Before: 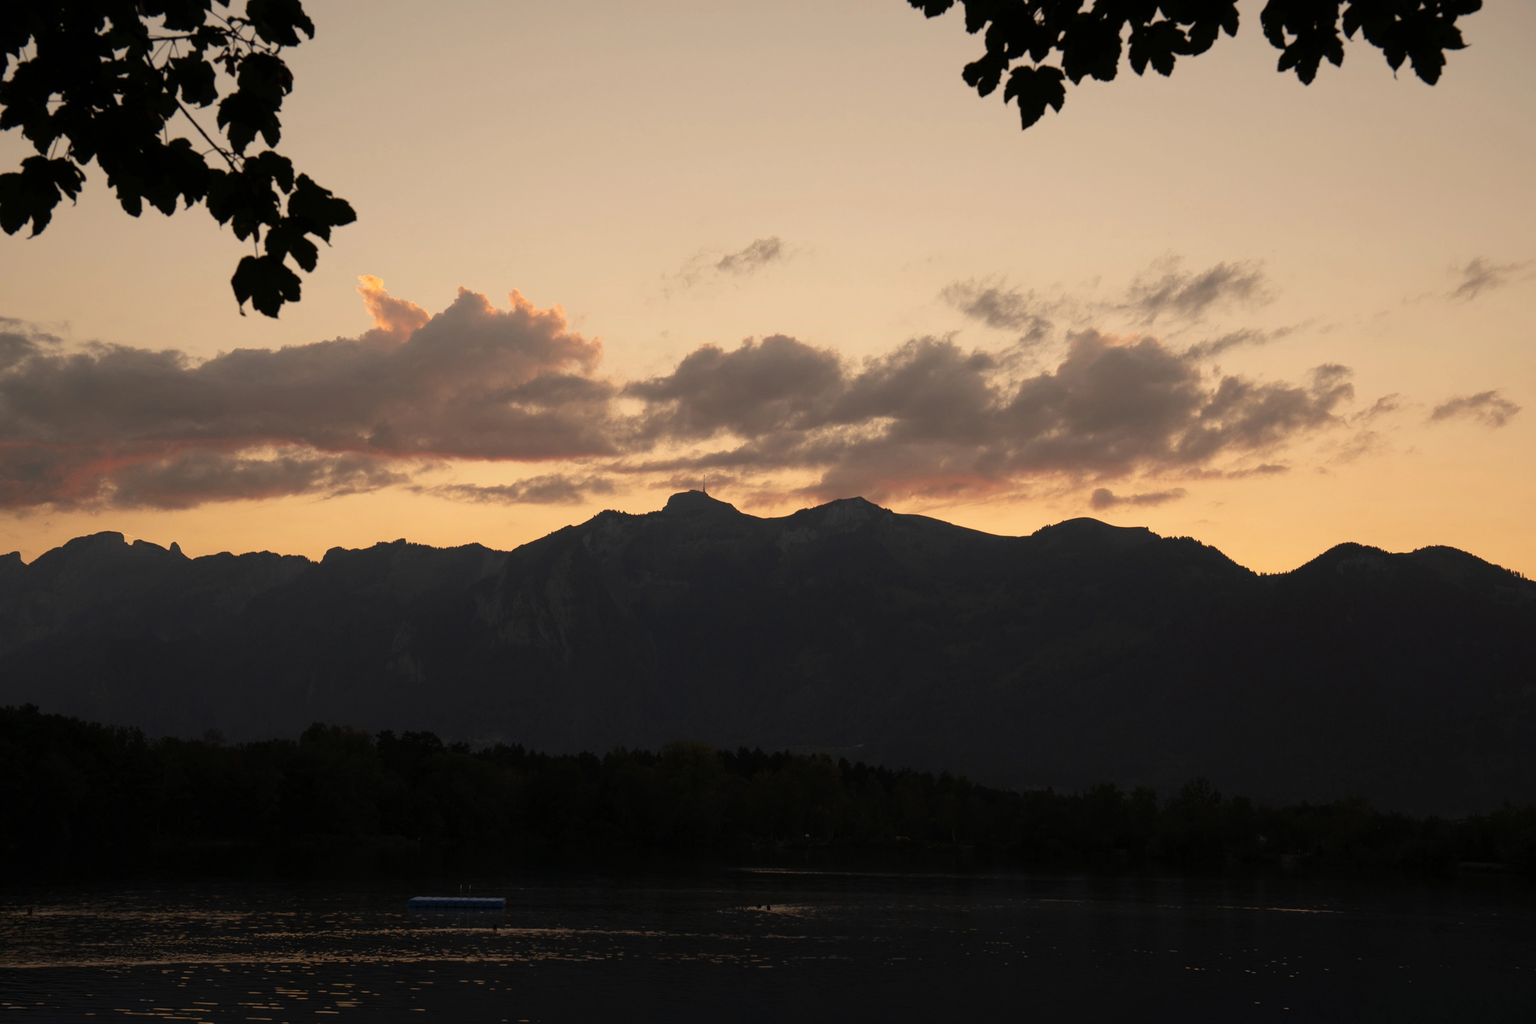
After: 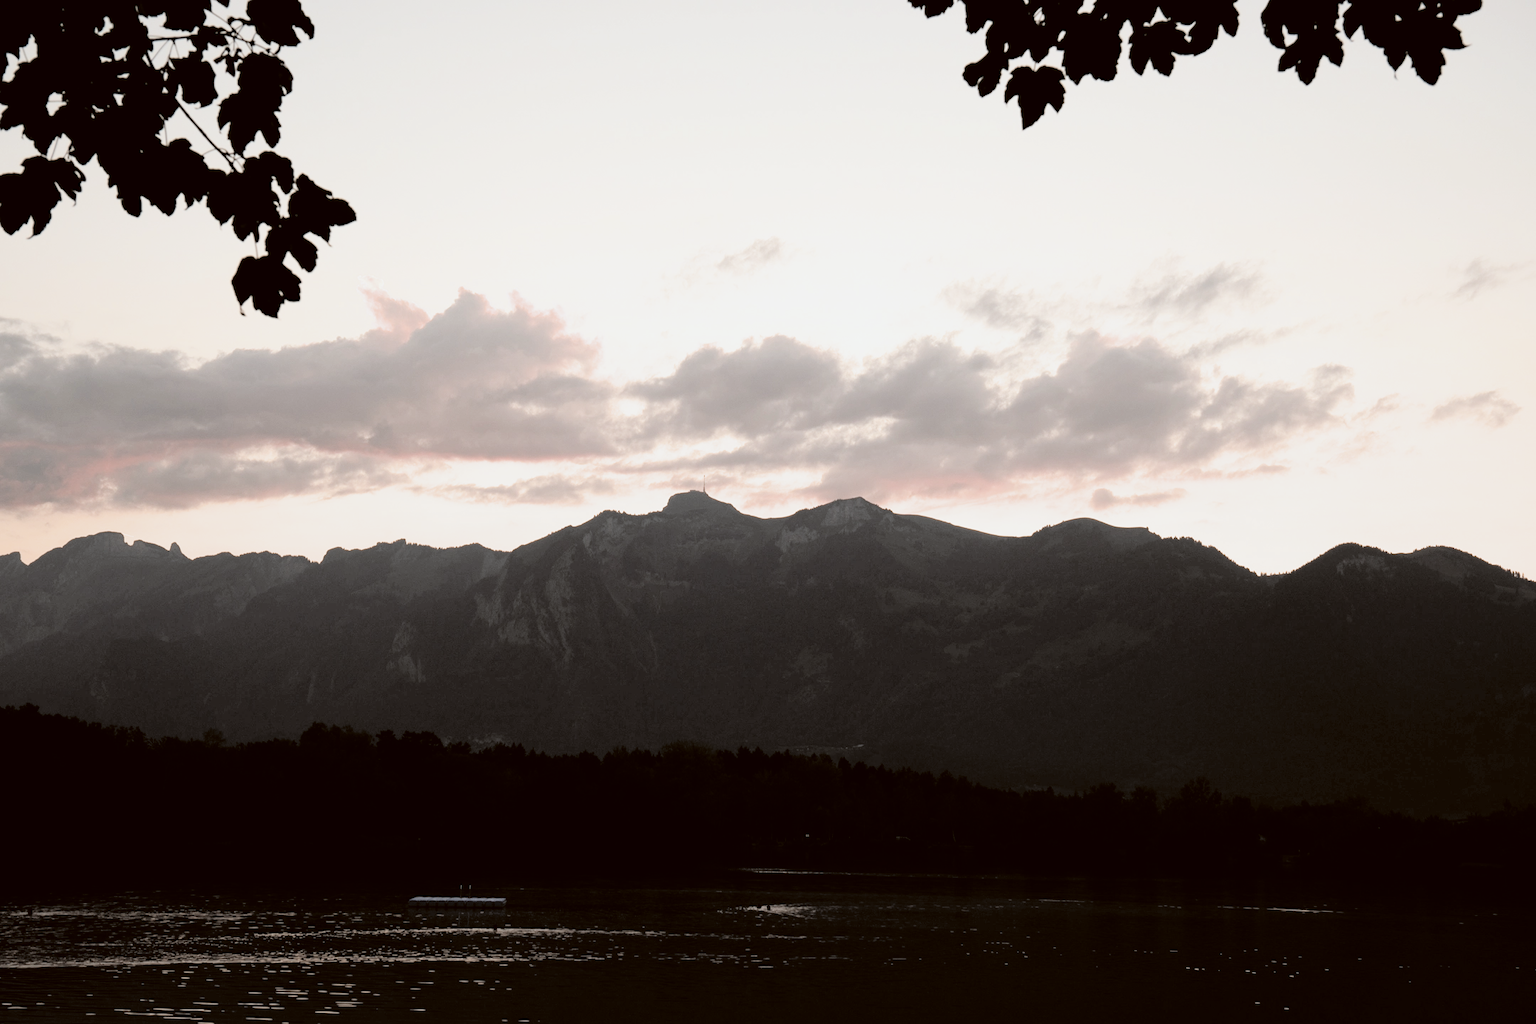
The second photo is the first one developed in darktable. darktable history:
exposure: black level correction 0, exposure 1.351 EV, compensate highlight preservation false
filmic rgb: black relative exposure -5.04 EV, white relative exposure 3.98 EV, hardness 2.89, contrast 1.202
contrast brightness saturation: brightness 0.186, saturation -0.481
color correction: highlights a* -3.14, highlights b* -6.96, shadows a* 2.92, shadows b* 5.36
